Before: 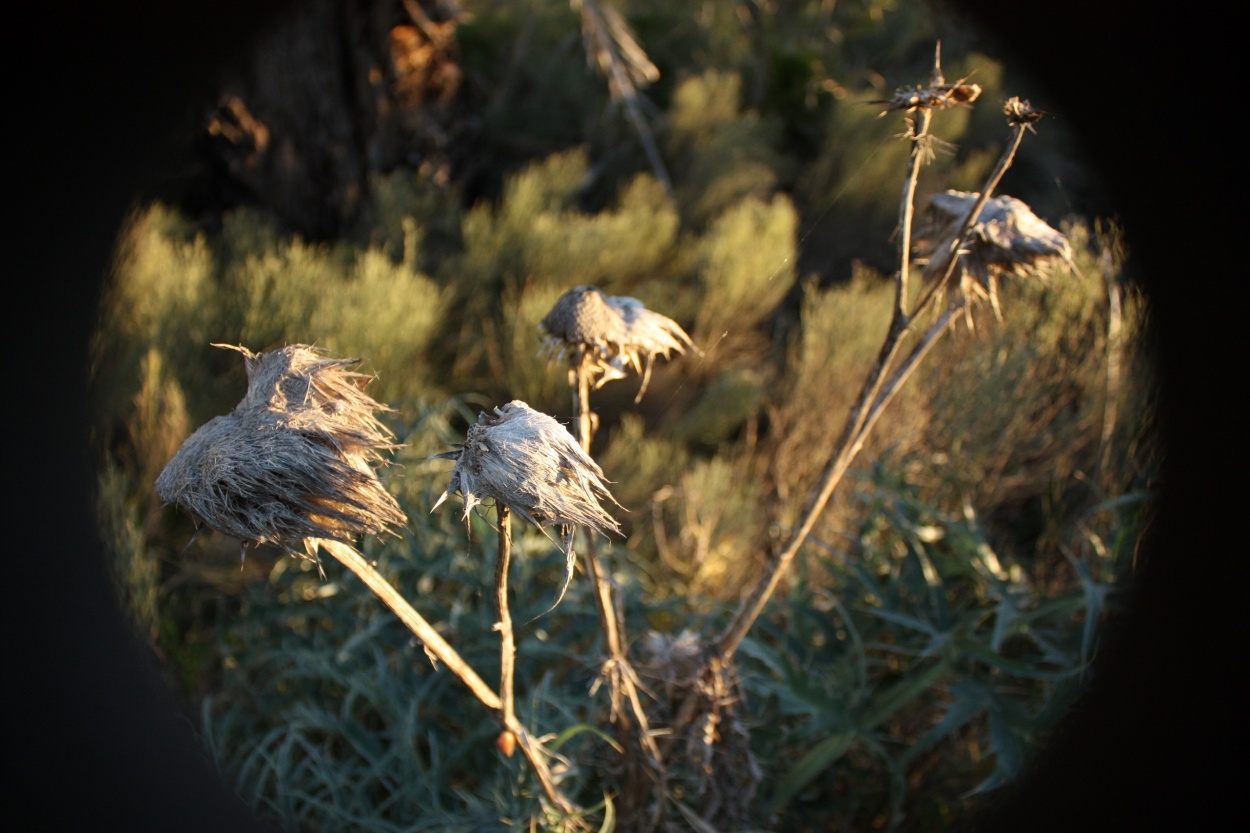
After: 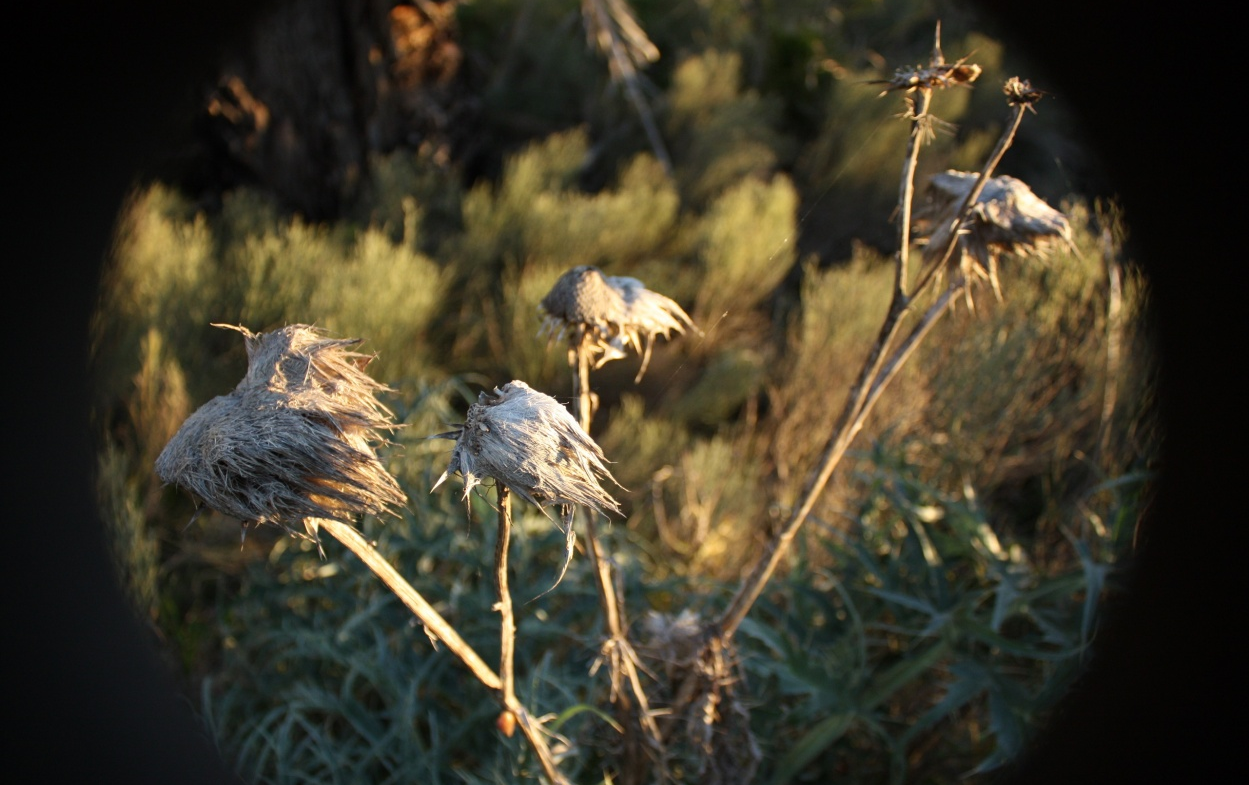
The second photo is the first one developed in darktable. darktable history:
crop and rotate: top 2.499%, bottom 3.223%
